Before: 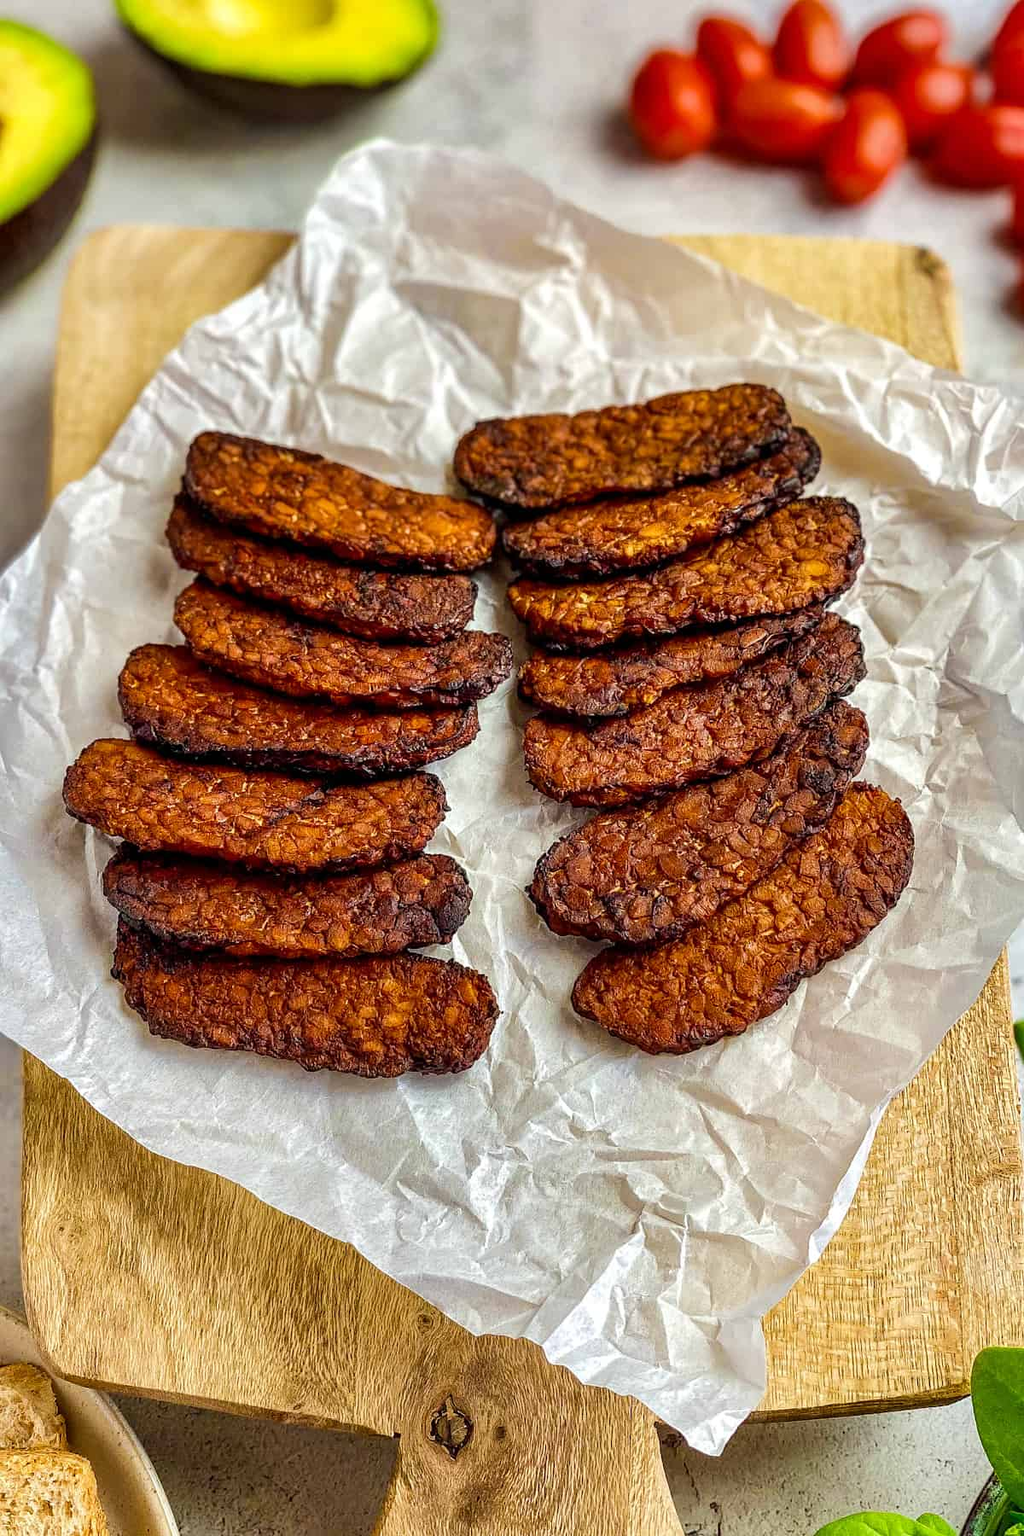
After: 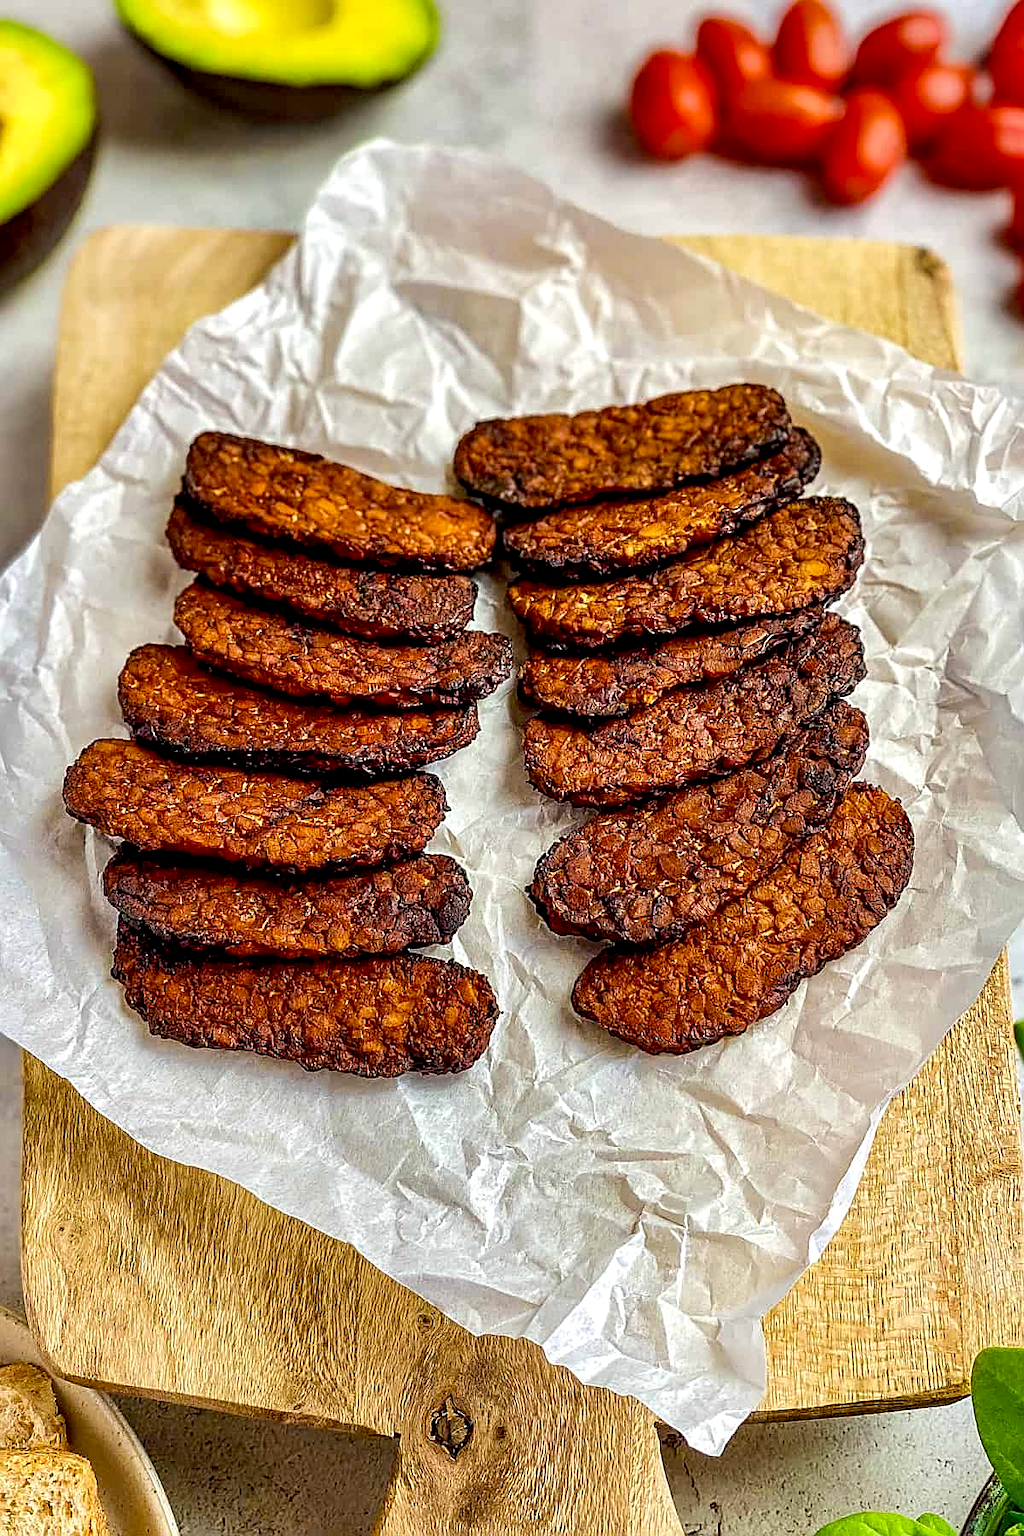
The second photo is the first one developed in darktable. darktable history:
exposure: black level correction 0.007, exposure 0.093 EV, compensate highlight preservation false
sharpen: amount 0.55
